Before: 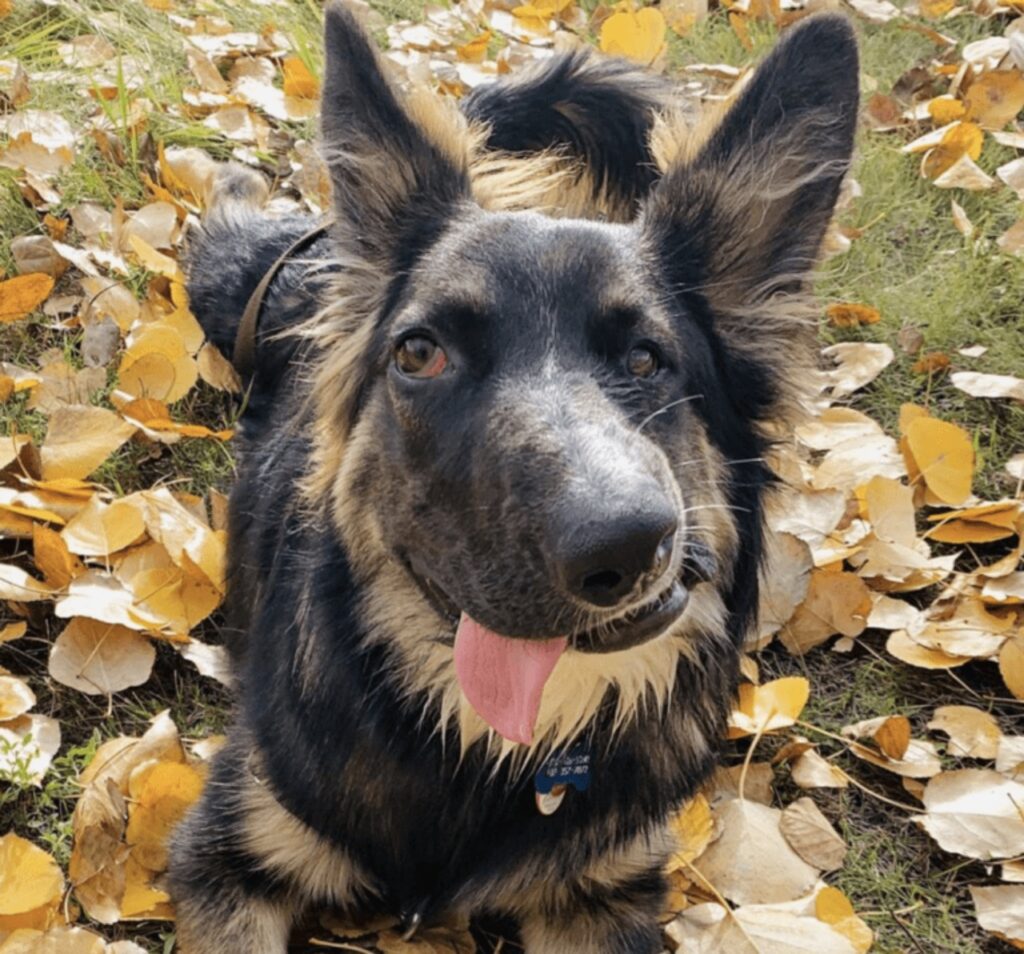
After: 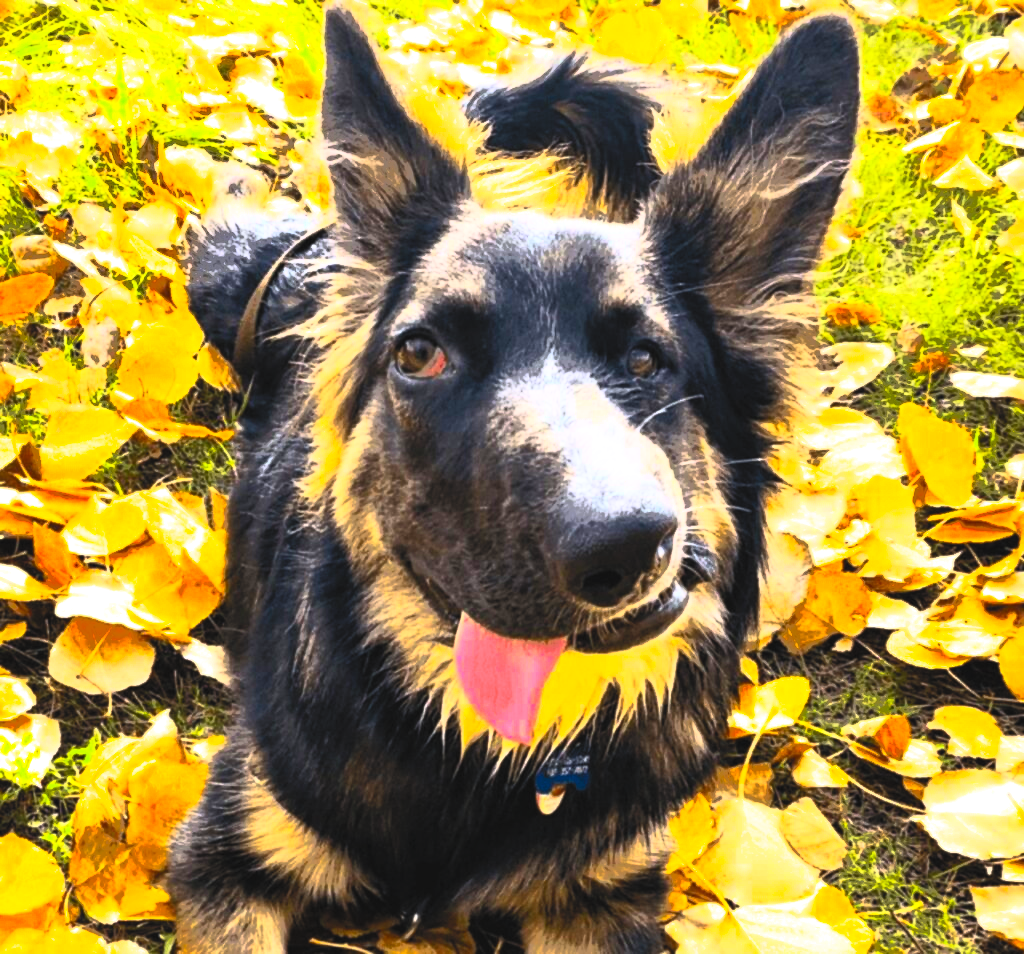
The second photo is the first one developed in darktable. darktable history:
contrast brightness saturation: contrast 1, brightness 1, saturation 1
filmic rgb: white relative exposure 2.2 EV, hardness 6.97
shadows and highlights: shadows 25, highlights -70
